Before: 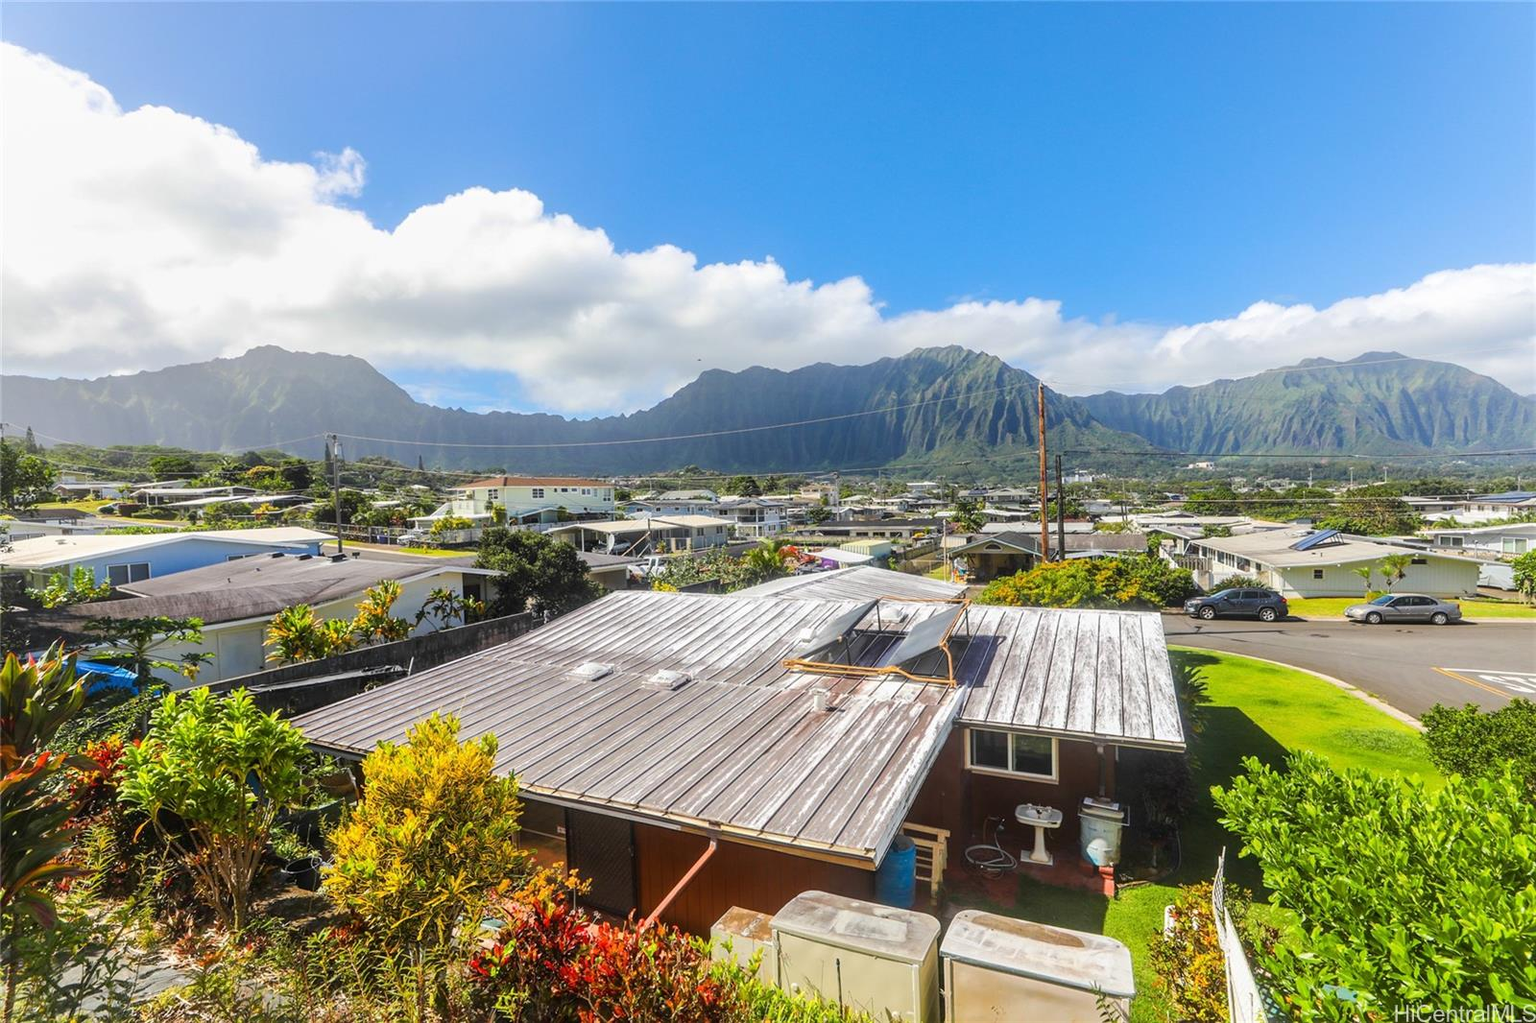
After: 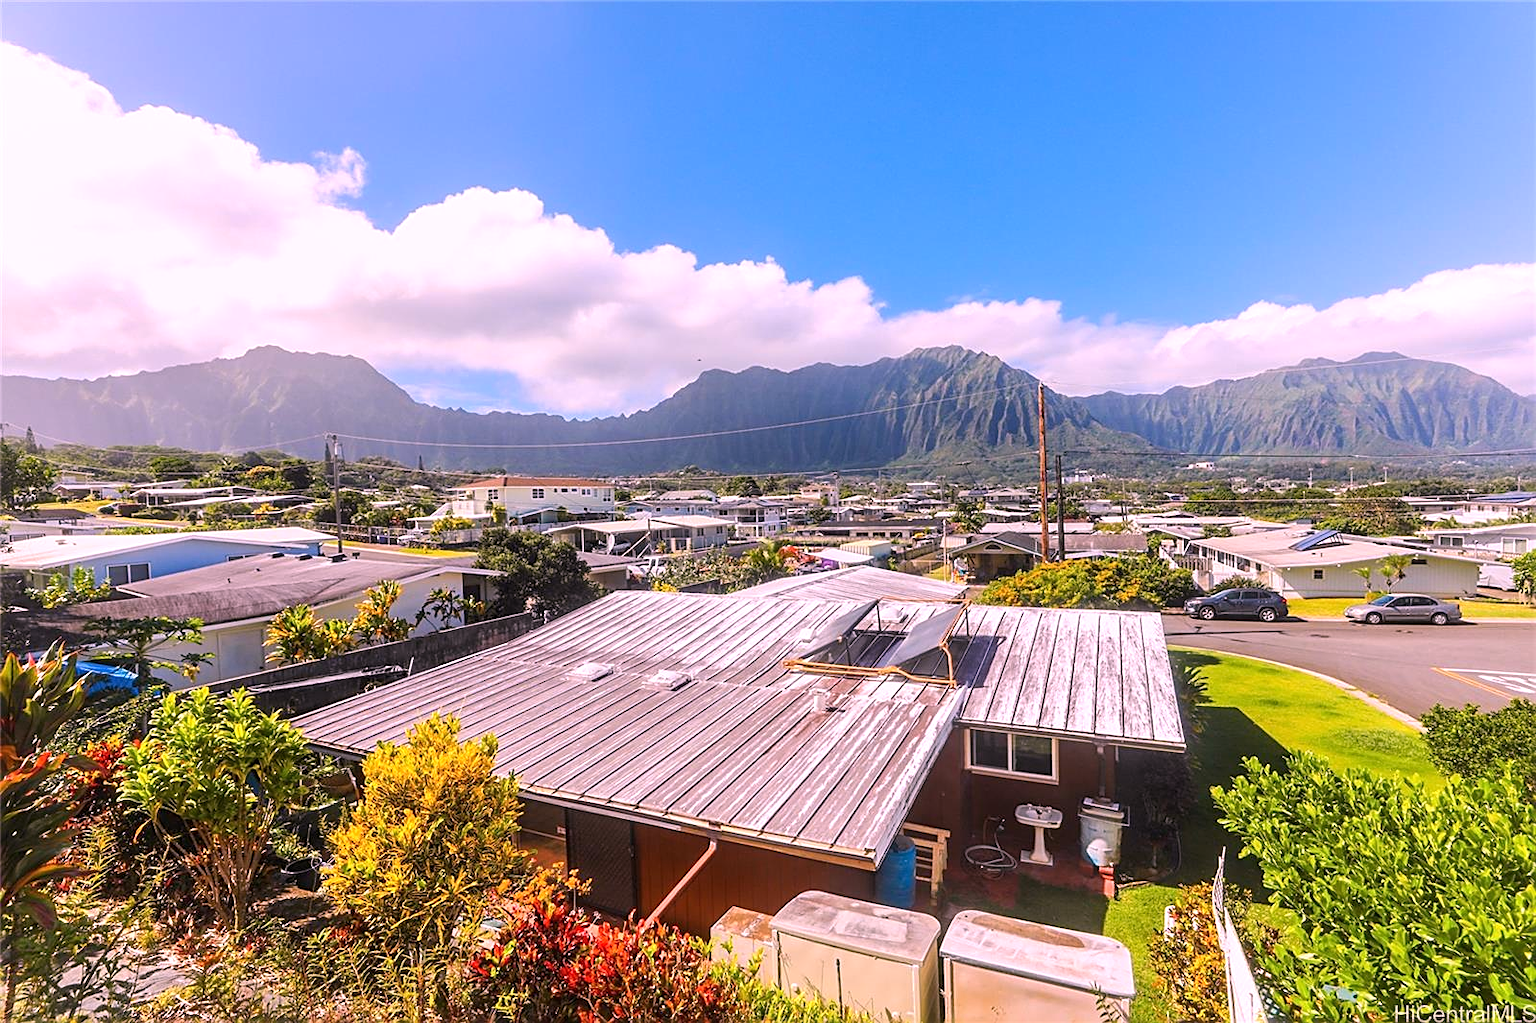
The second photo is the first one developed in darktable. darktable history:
white balance: red 1.188, blue 1.11
sharpen: on, module defaults
